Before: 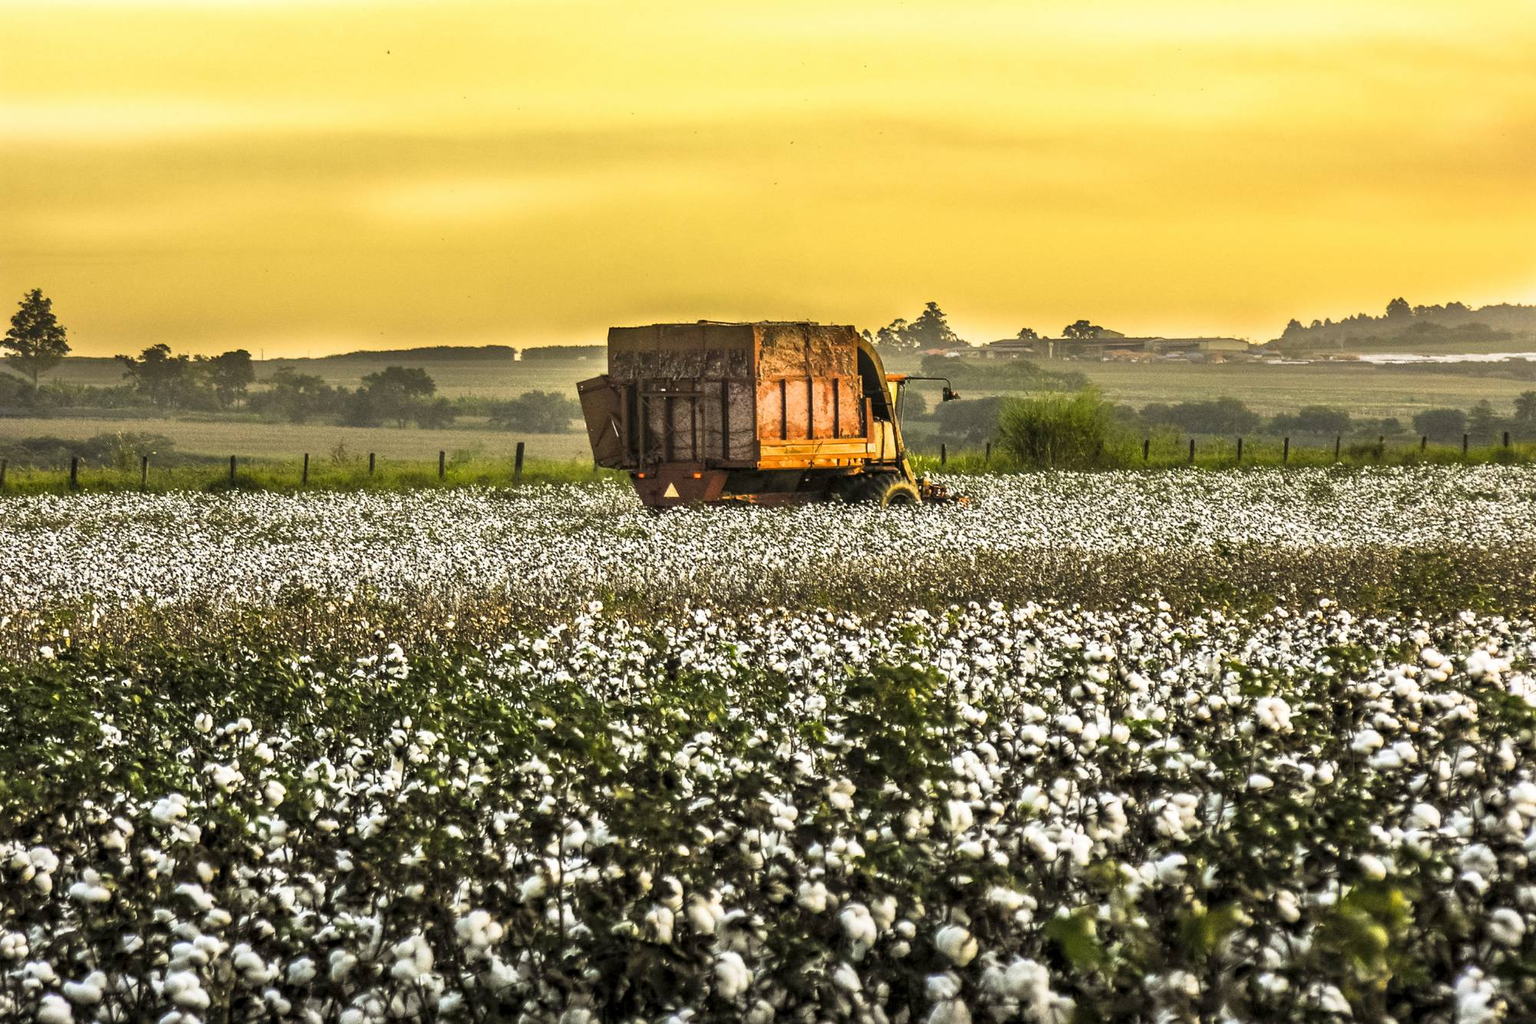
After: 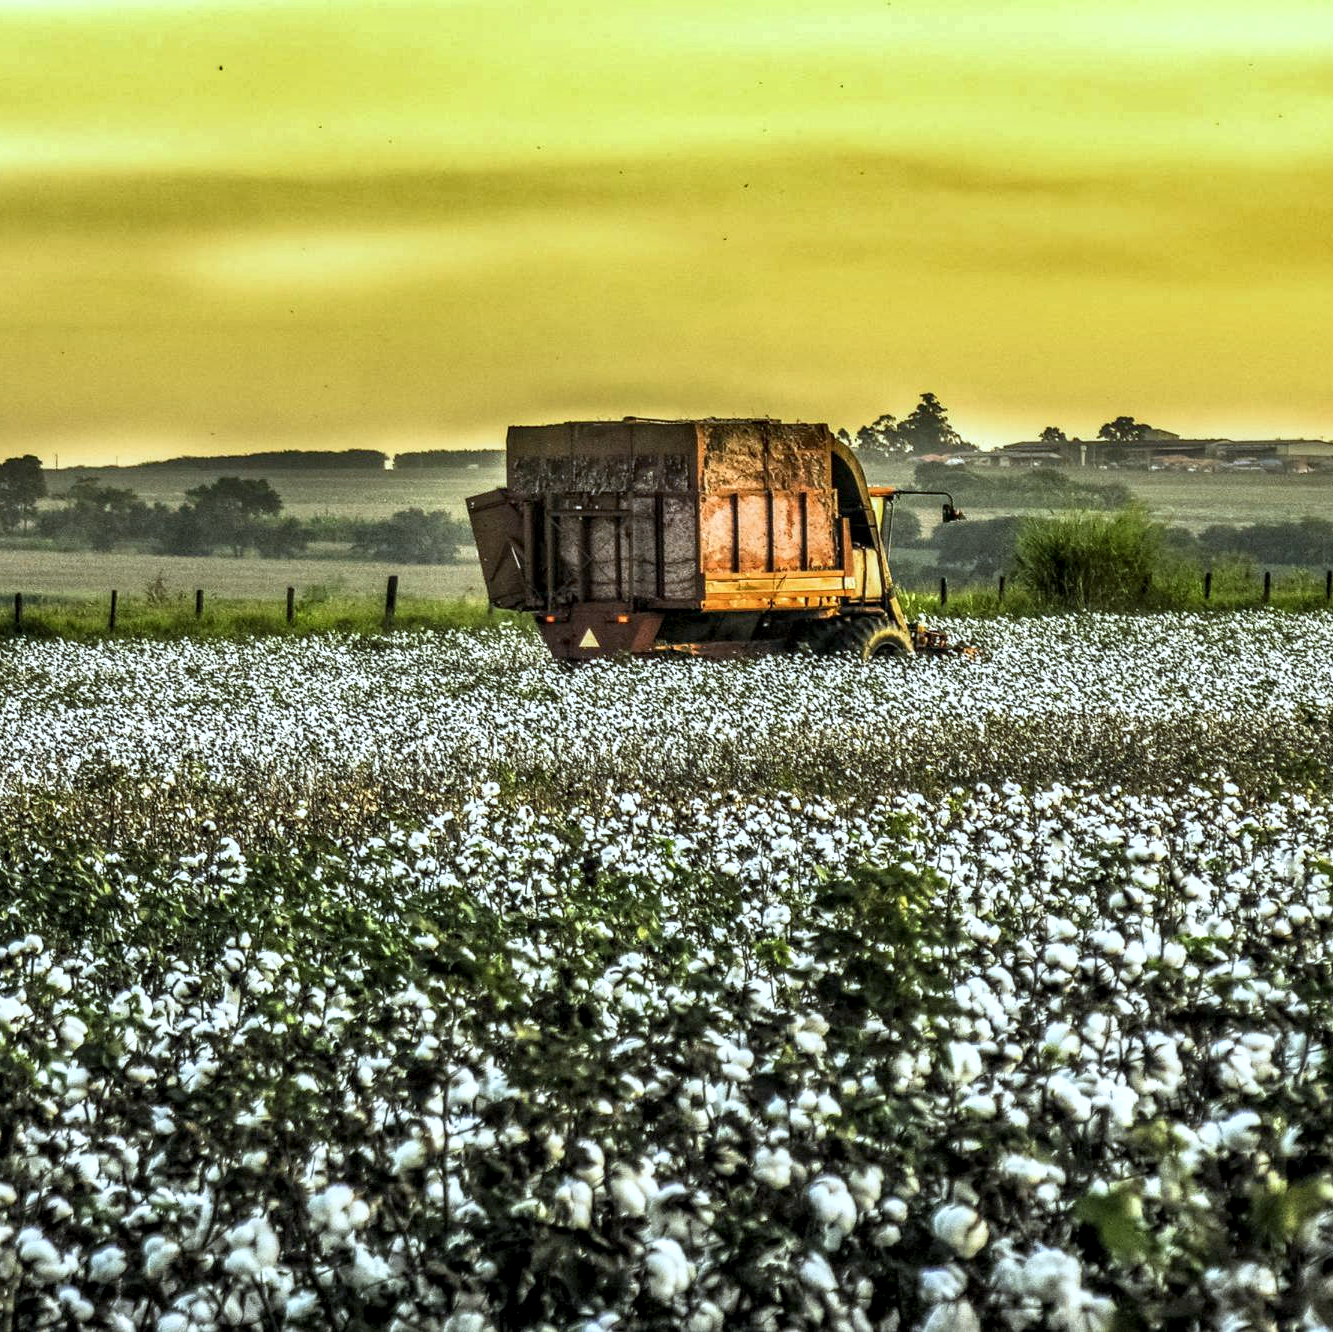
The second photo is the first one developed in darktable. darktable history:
crop and rotate: left 14.292%, right 19.041%
local contrast: detail 150%
shadows and highlights: low approximation 0.01, soften with gaussian
color calibration: illuminant Planckian (black body), x 0.375, y 0.373, temperature 4117 K
